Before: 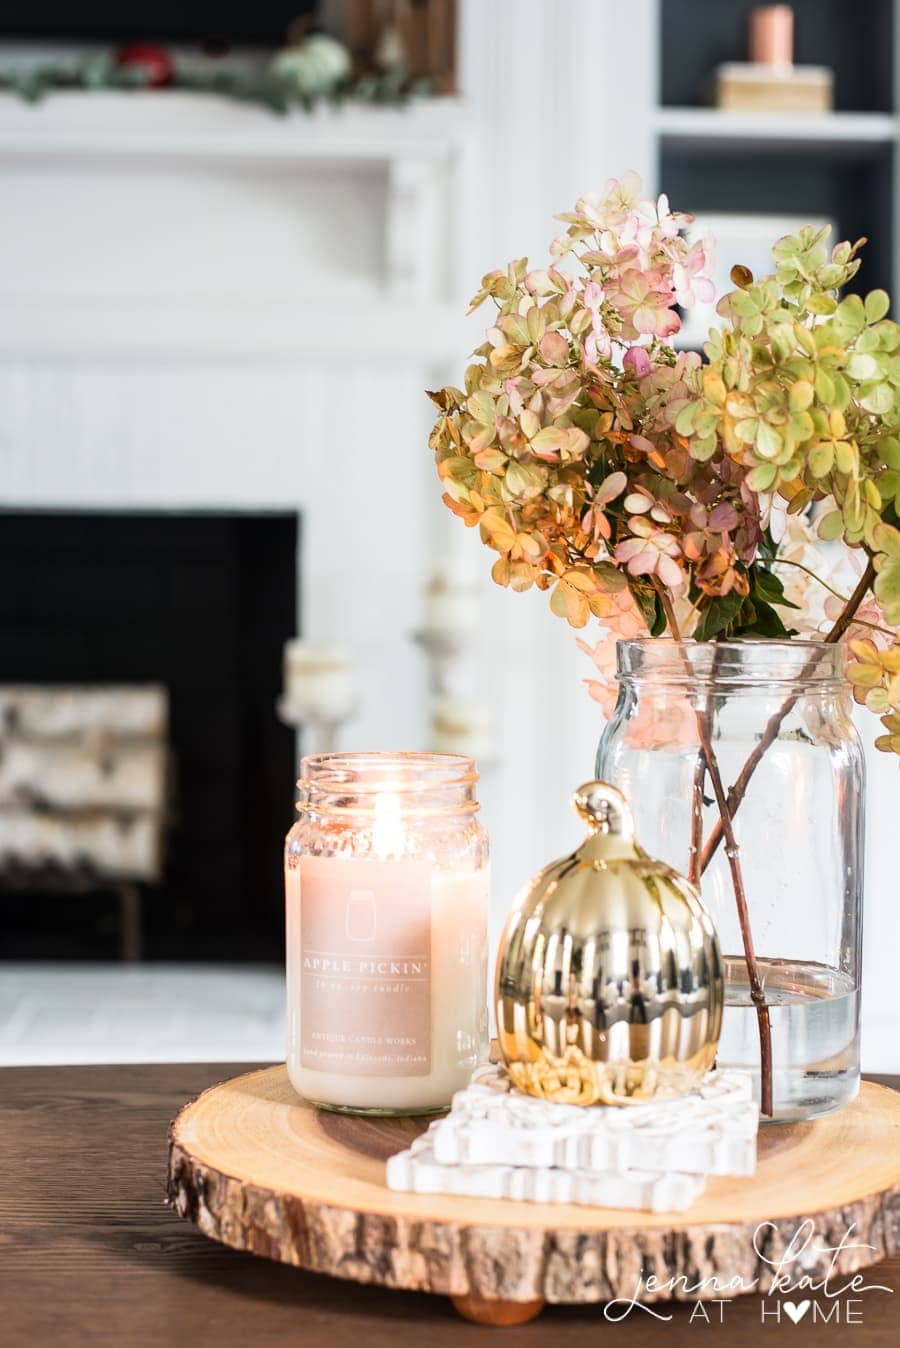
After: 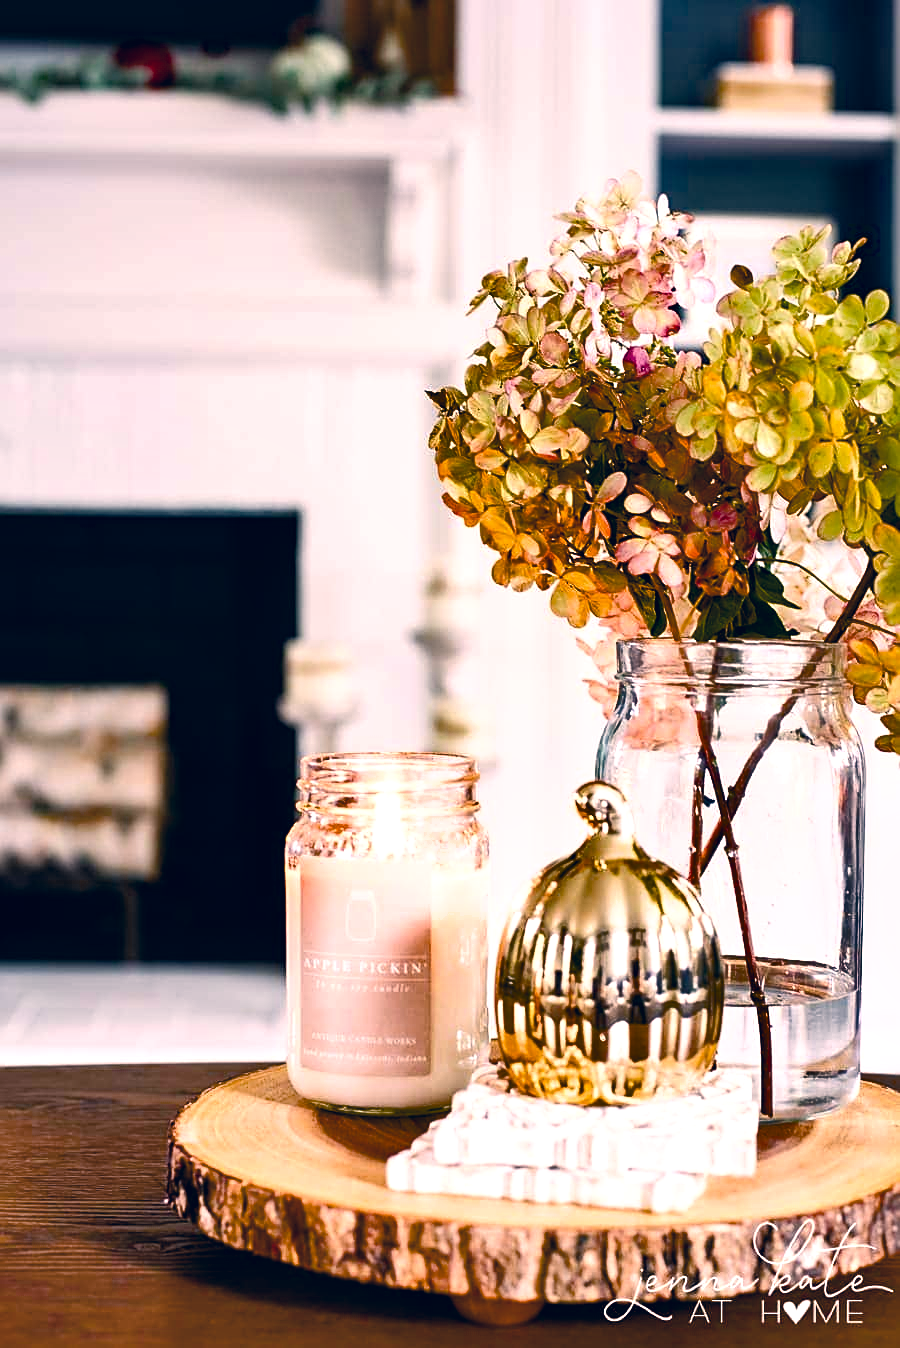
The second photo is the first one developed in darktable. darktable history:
sharpen: on, module defaults
color balance rgb: linear chroma grading › global chroma 15.021%, perceptual saturation grading › global saturation 39.3%, perceptual saturation grading › highlights -25.806%, perceptual saturation grading › mid-tones 34.874%, perceptual saturation grading › shadows 35.66%, global vibrance 10.025%, contrast 15.428%, saturation formula JzAzBz (2021)
shadows and highlights: soften with gaussian
color correction: highlights a* 14.23, highlights b* 6.06, shadows a* -5.32, shadows b* -16.03, saturation 0.867
